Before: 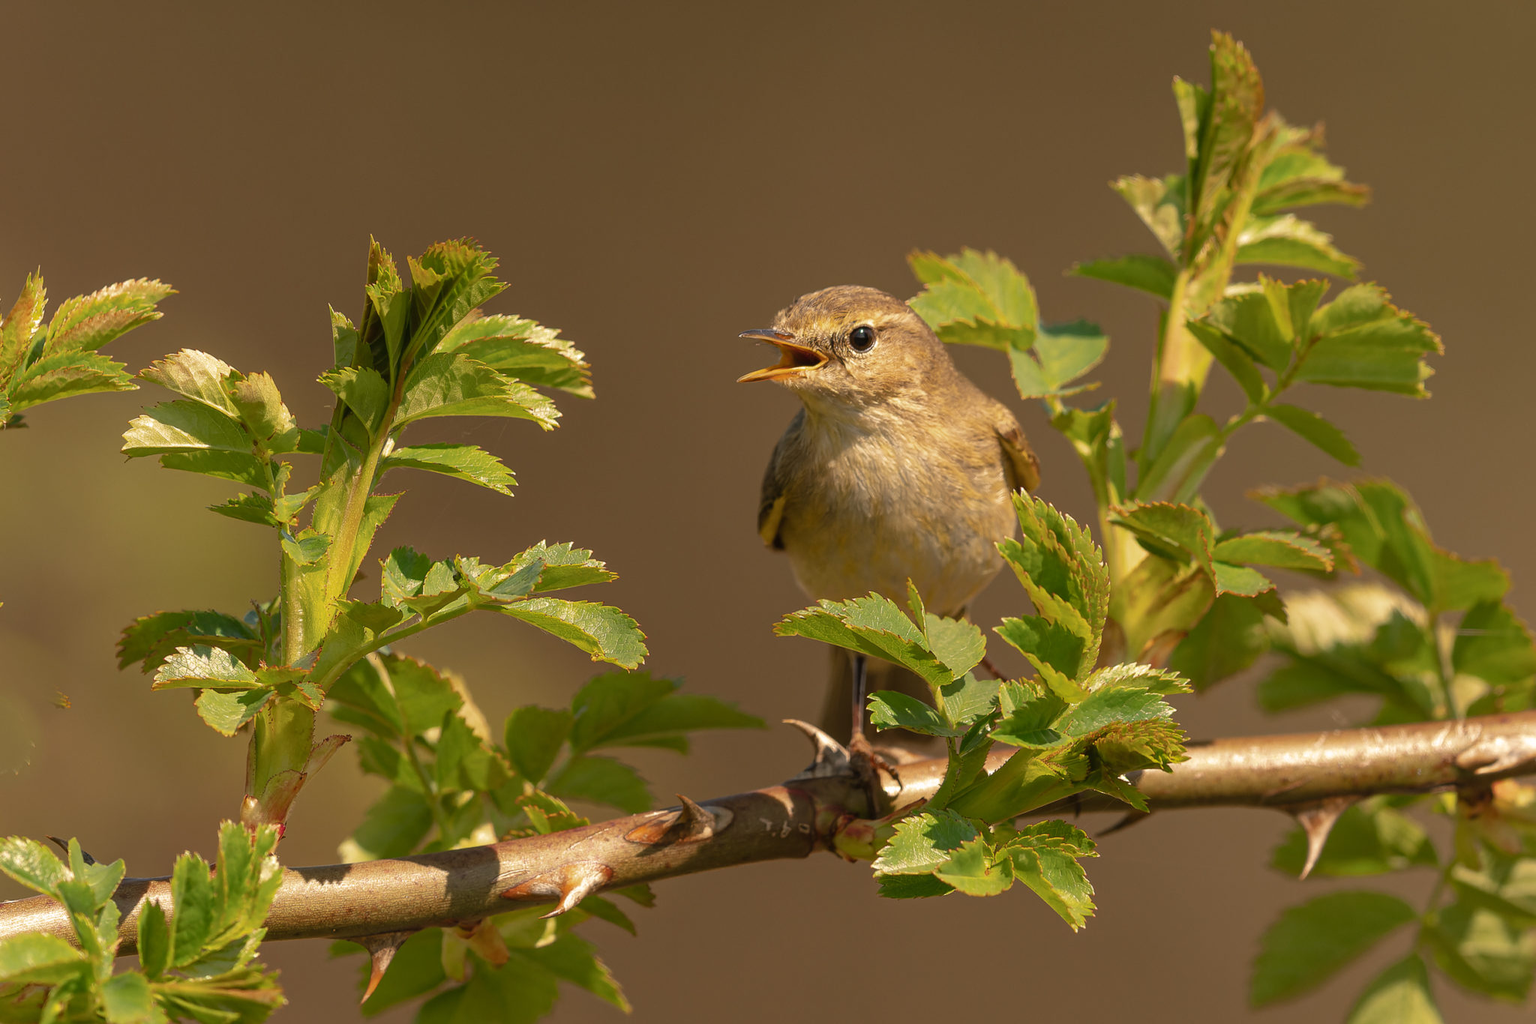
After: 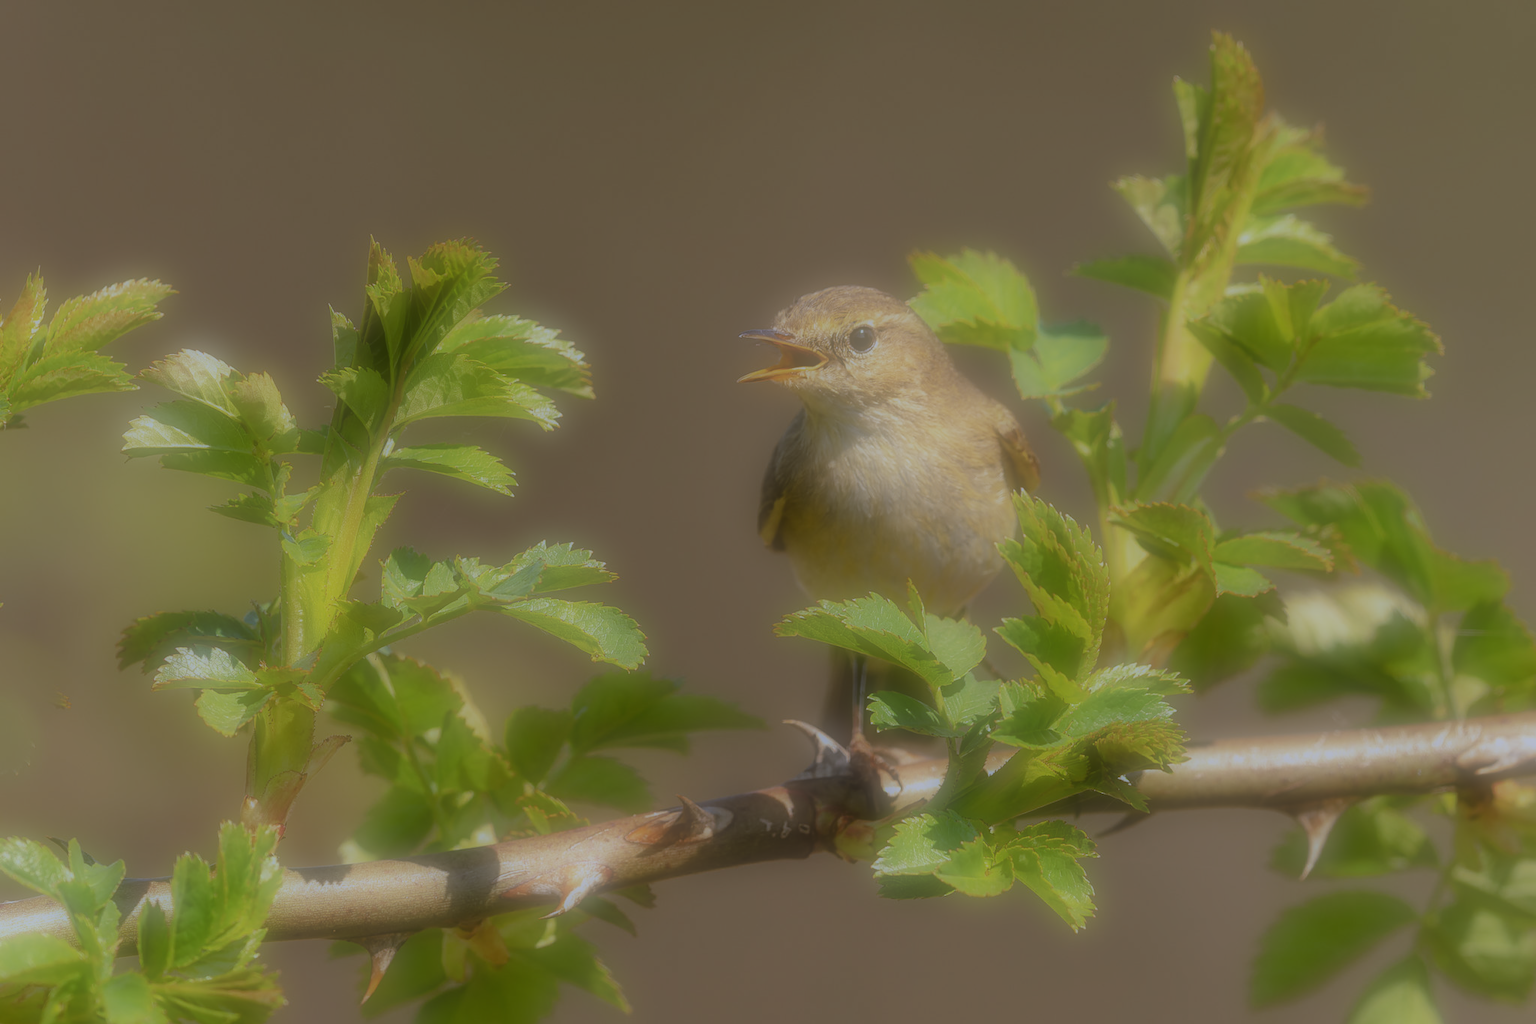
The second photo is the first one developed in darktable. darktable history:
filmic rgb: black relative exposure -8.79 EV, white relative exposure 4.98 EV, threshold 3 EV, target black luminance 0%, hardness 3.77, latitude 66.33%, contrast 0.822, shadows ↔ highlights balance 20%, color science v5 (2021), contrast in shadows safe, contrast in highlights safe, enable highlight reconstruction true
shadows and highlights: shadows 20.91, highlights -82.73, soften with gaussian
white balance: red 0.871, blue 1.249
soften: on, module defaults
